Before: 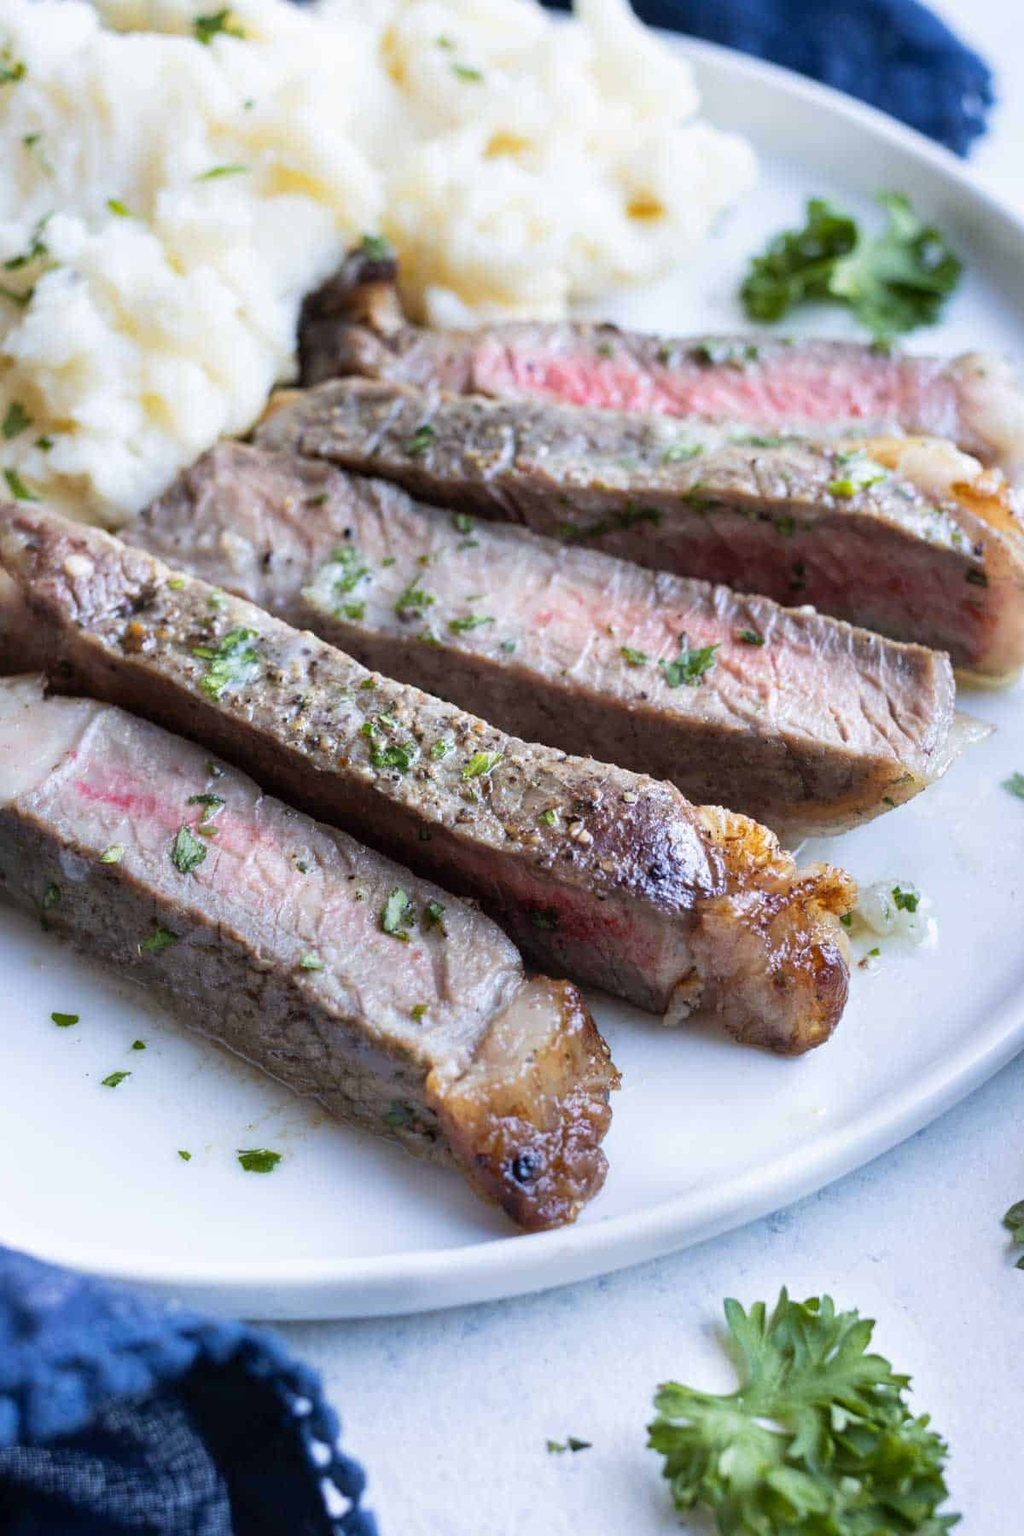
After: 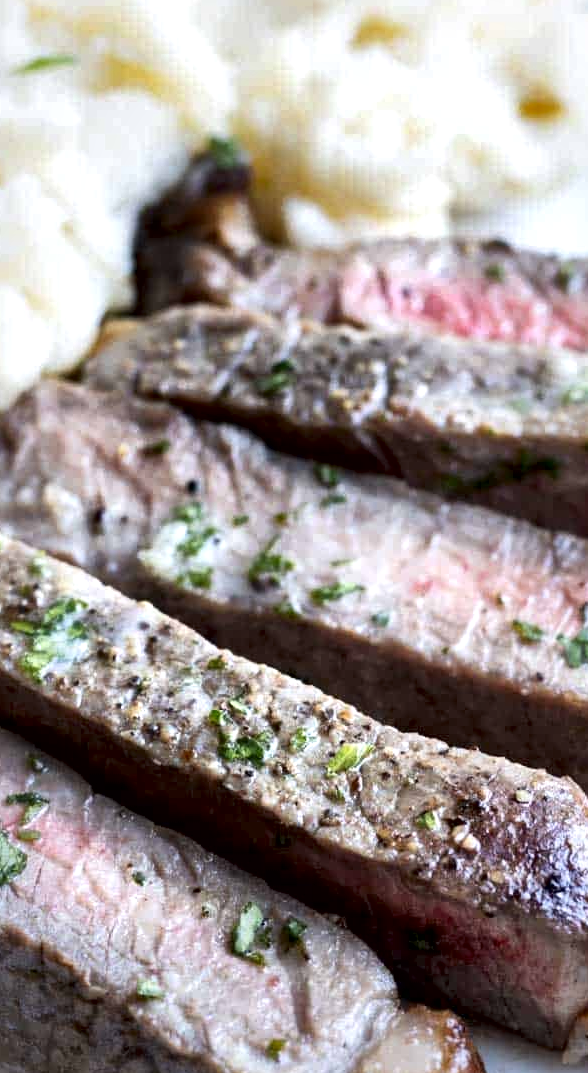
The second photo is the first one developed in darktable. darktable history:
crop: left 17.936%, top 7.718%, right 33.003%, bottom 32.627%
local contrast: mode bilateral grid, contrast 44, coarseness 70, detail 212%, midtone range 0.2
